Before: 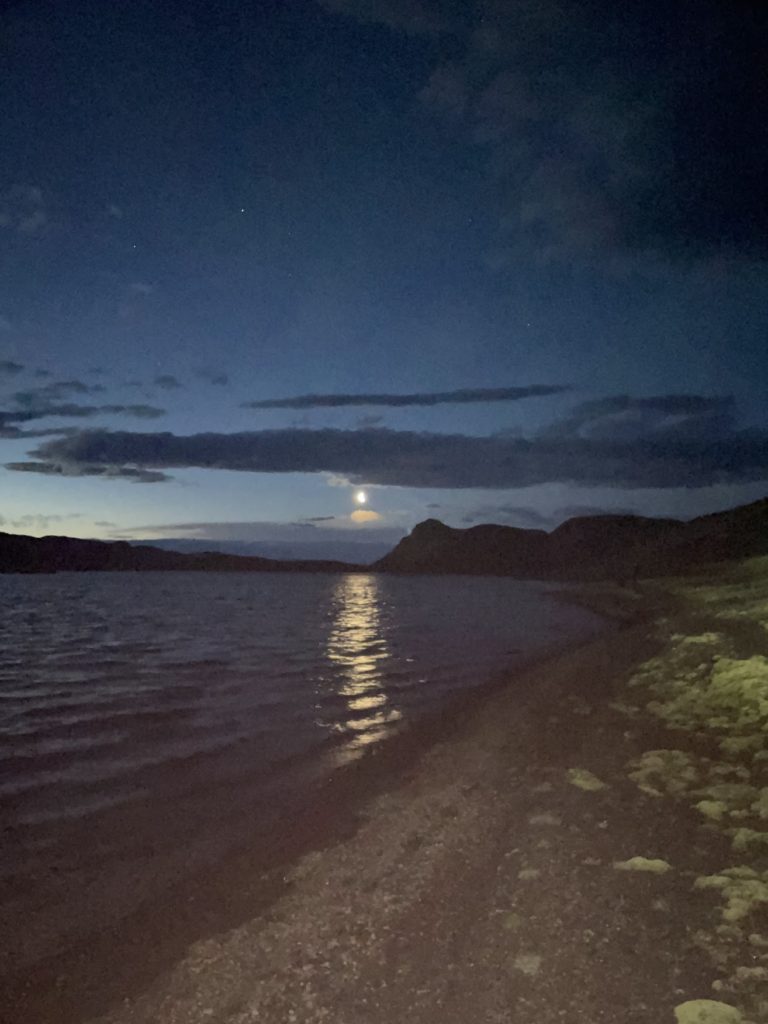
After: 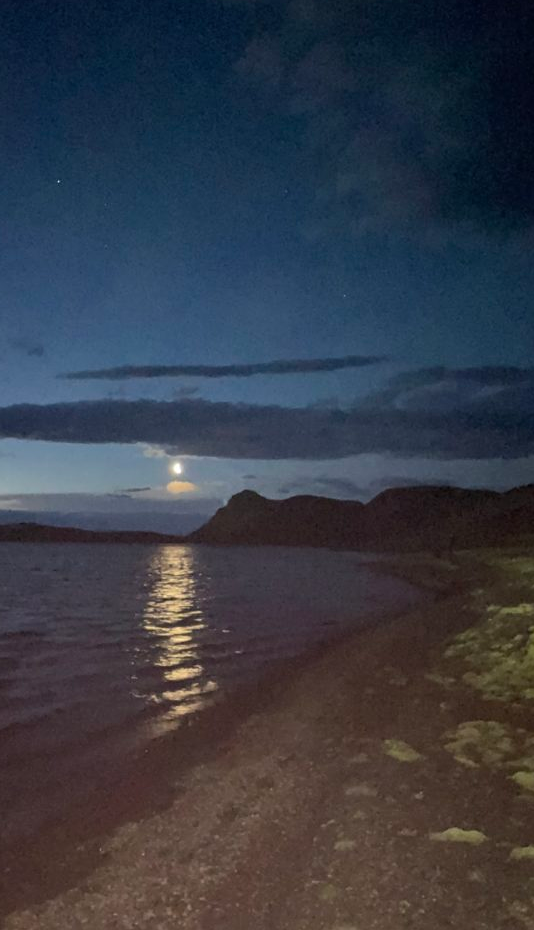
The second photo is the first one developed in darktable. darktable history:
crop and rotate: left 24.034%, top 2.838%, right 6.406%, bottom 6.299%
sharpen: amount 0.2
